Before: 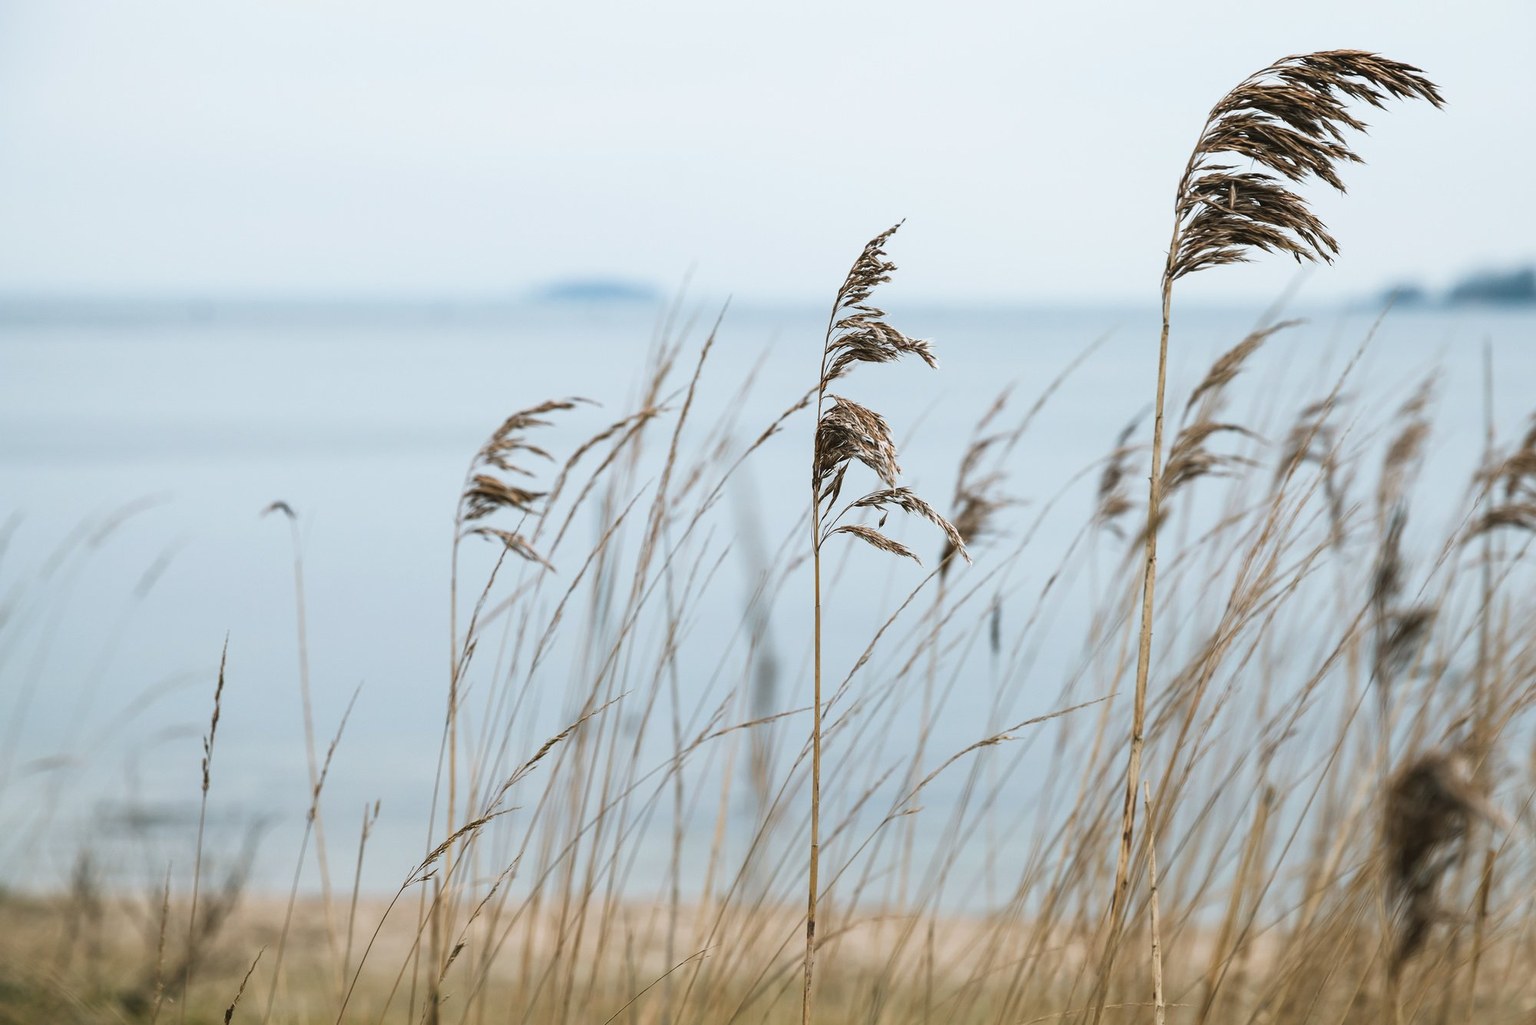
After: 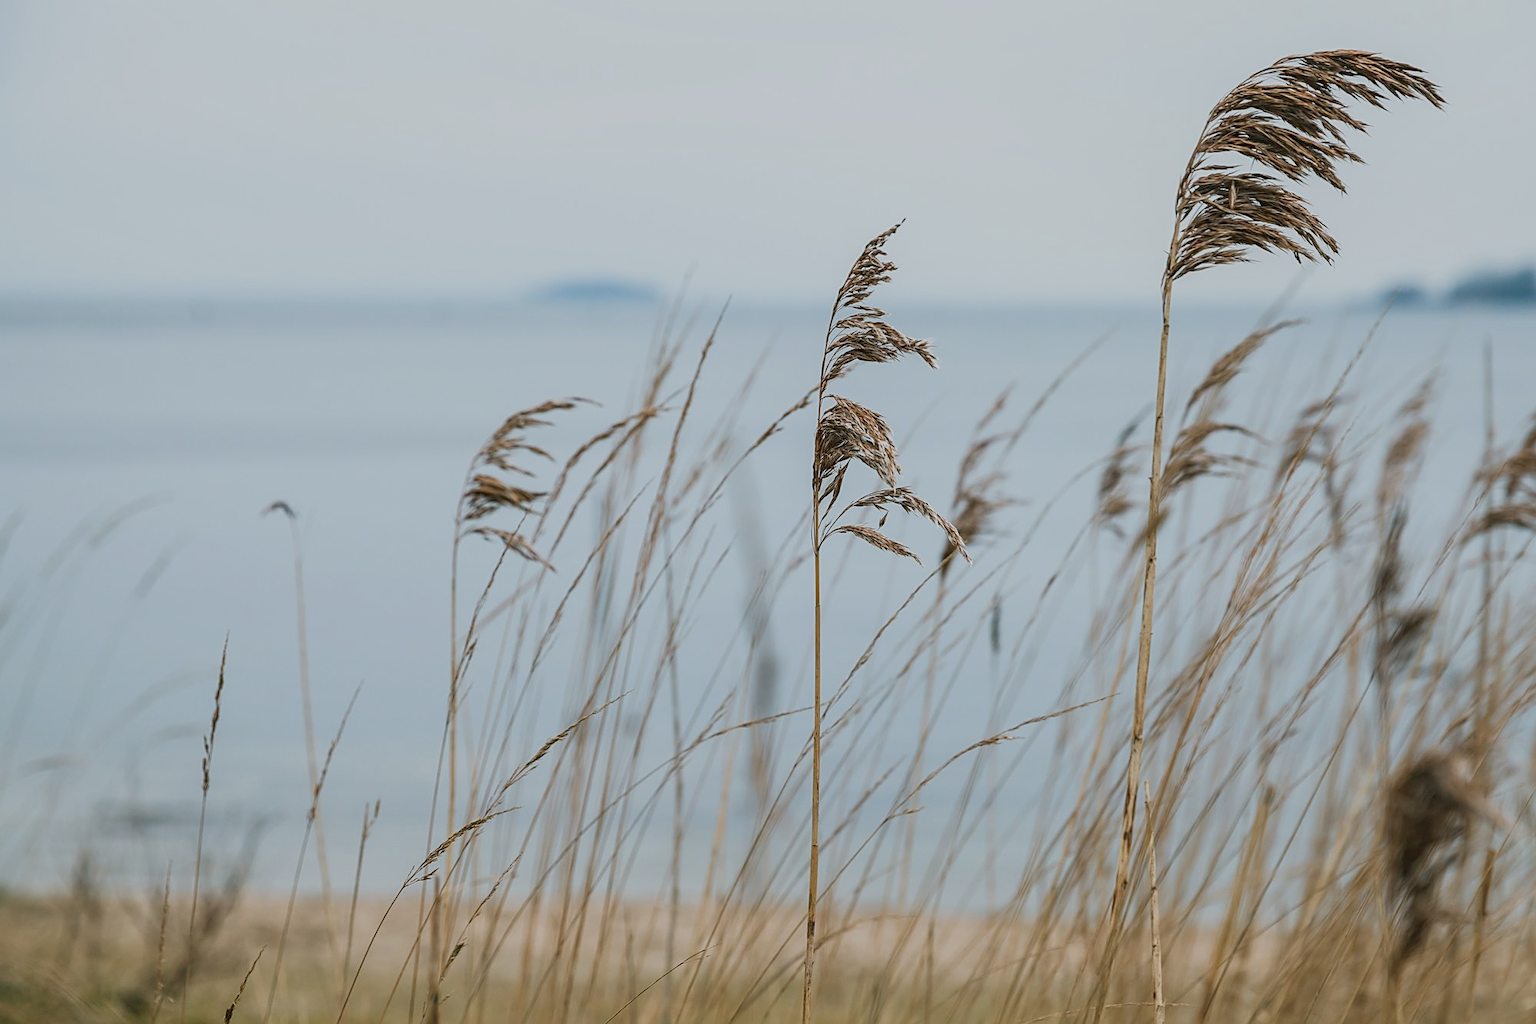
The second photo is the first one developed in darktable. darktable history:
sharpen: on, module defaults
color balance rgb: contrast -30%
local contrast: detail 130%
